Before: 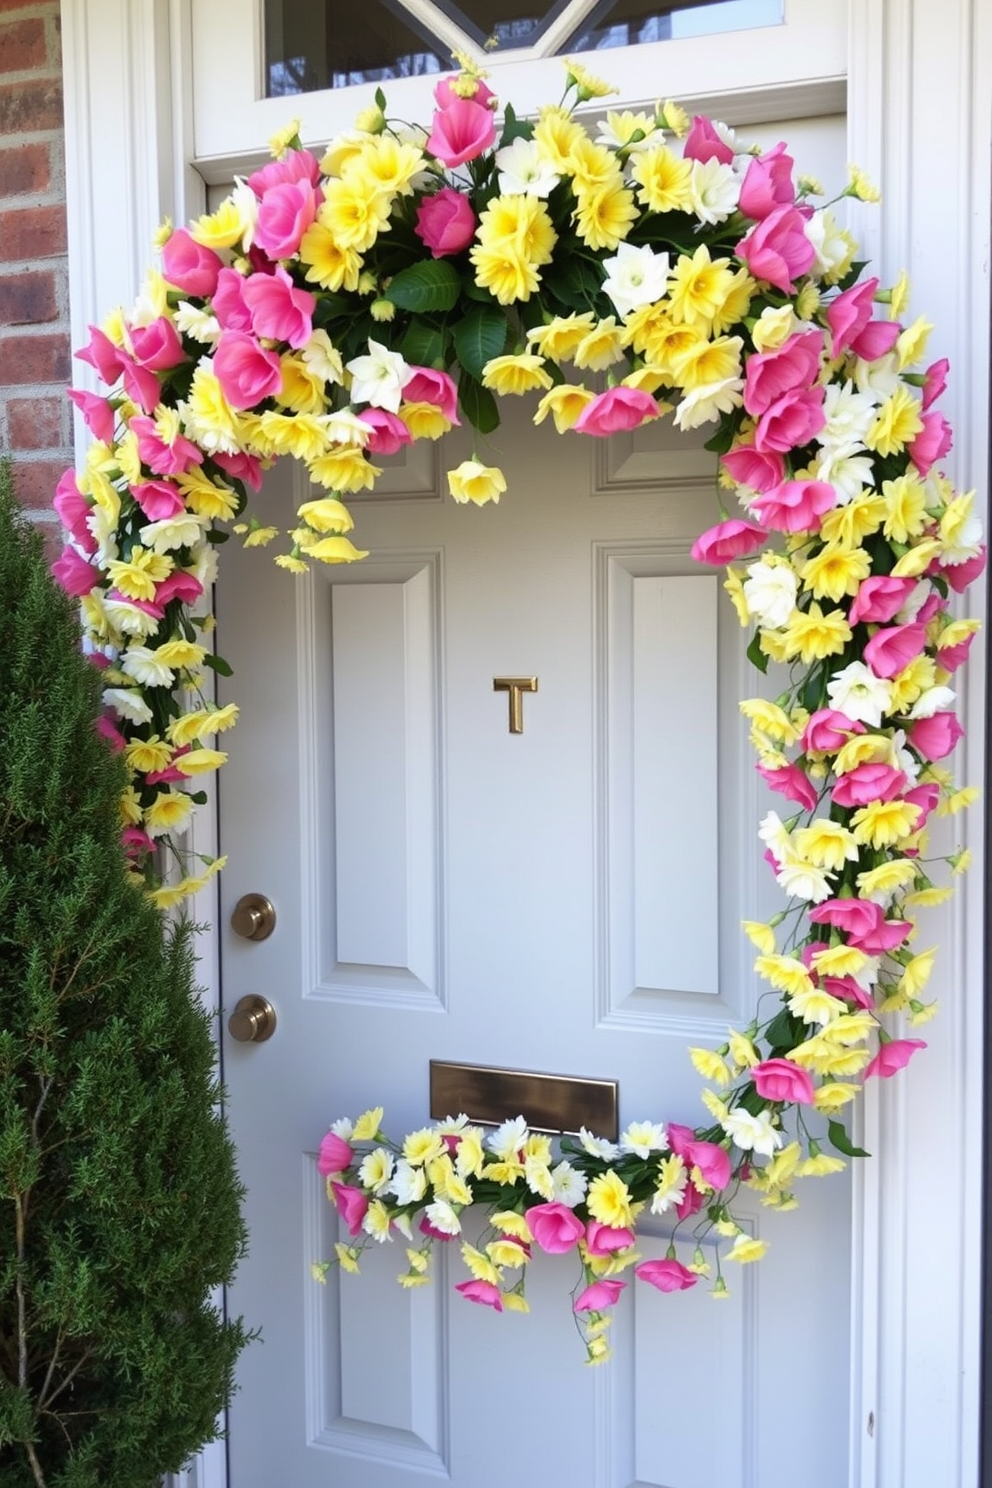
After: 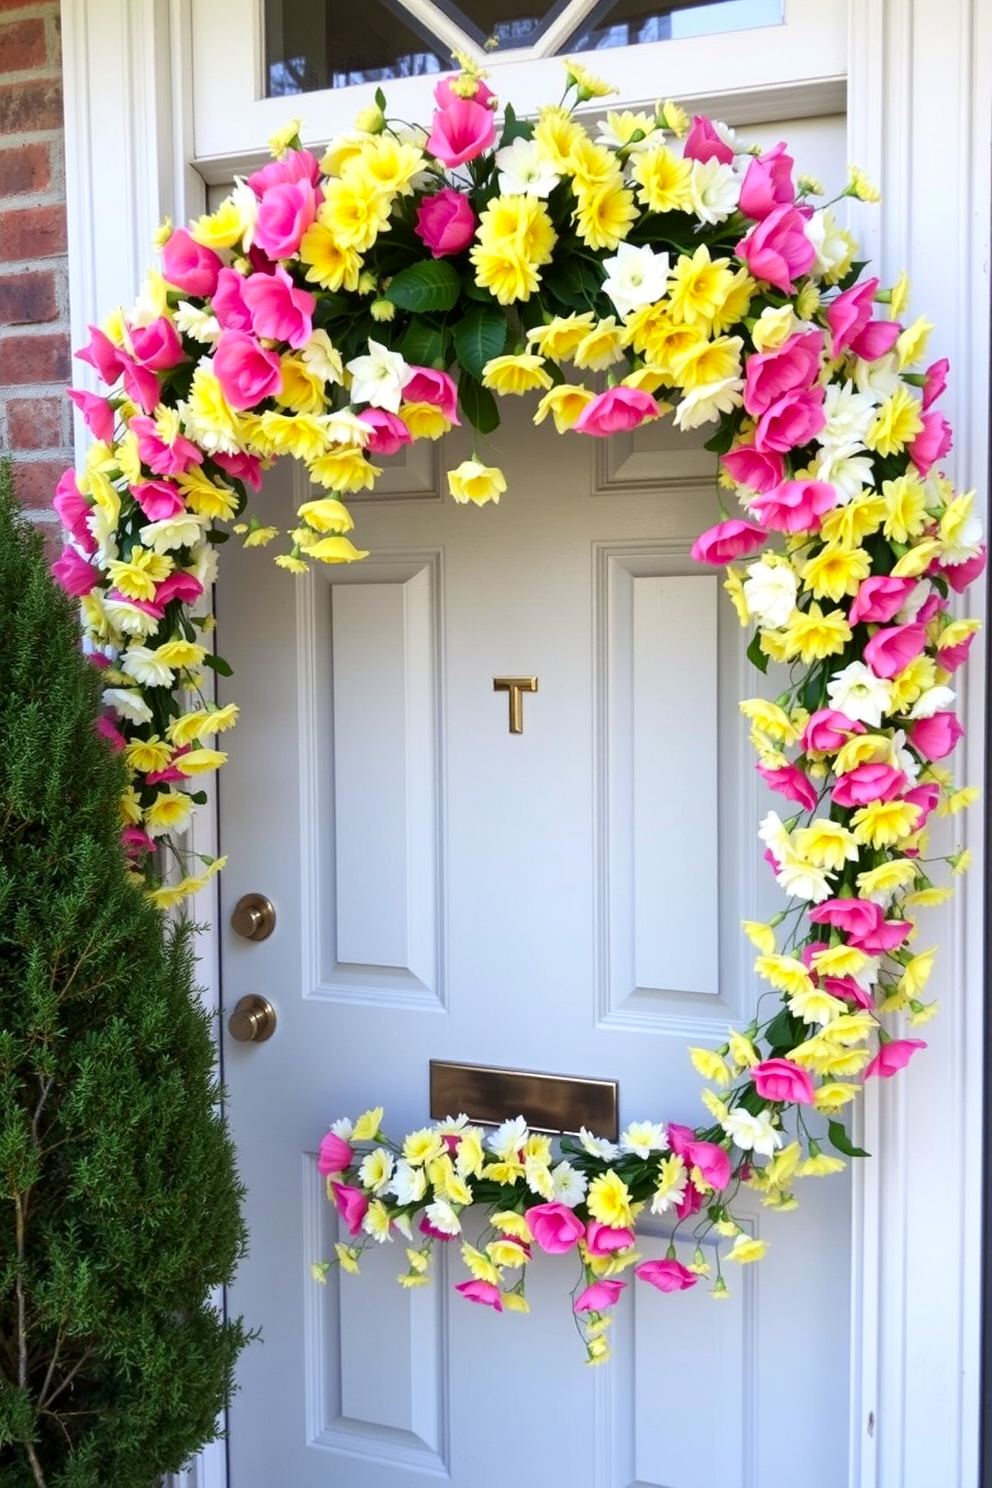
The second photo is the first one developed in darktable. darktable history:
contrast brightness saturation: contrast 0.083, saturation 0.198
local contrast: highlights 106%, shadows 97%, detail 119%, midtone range 0.2
